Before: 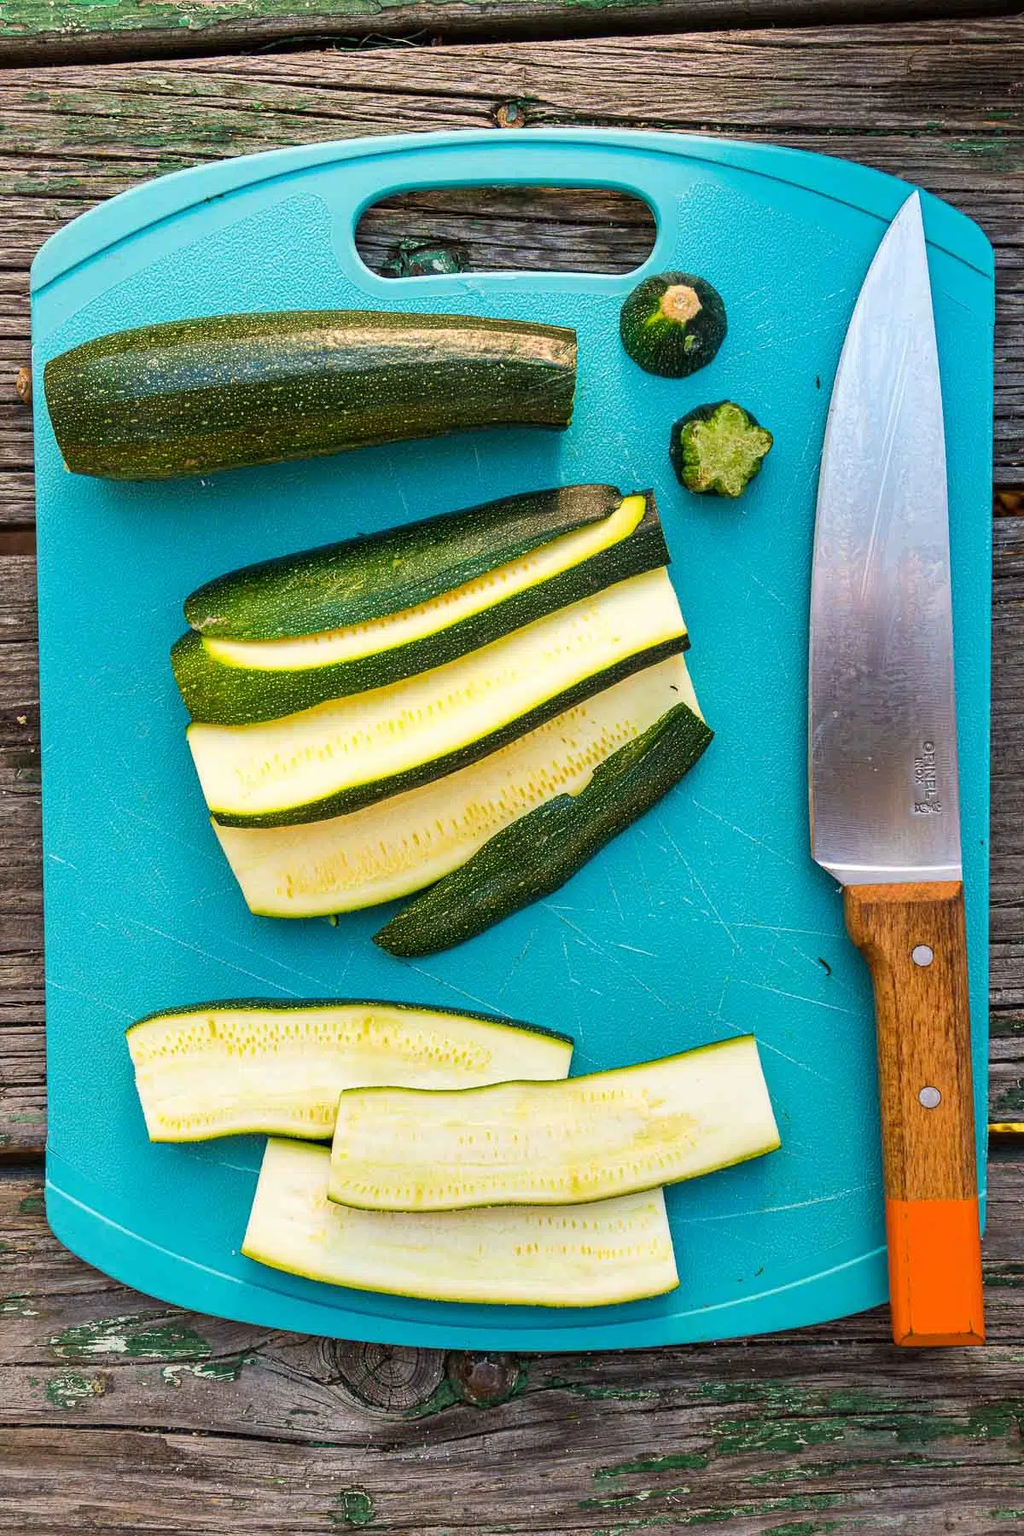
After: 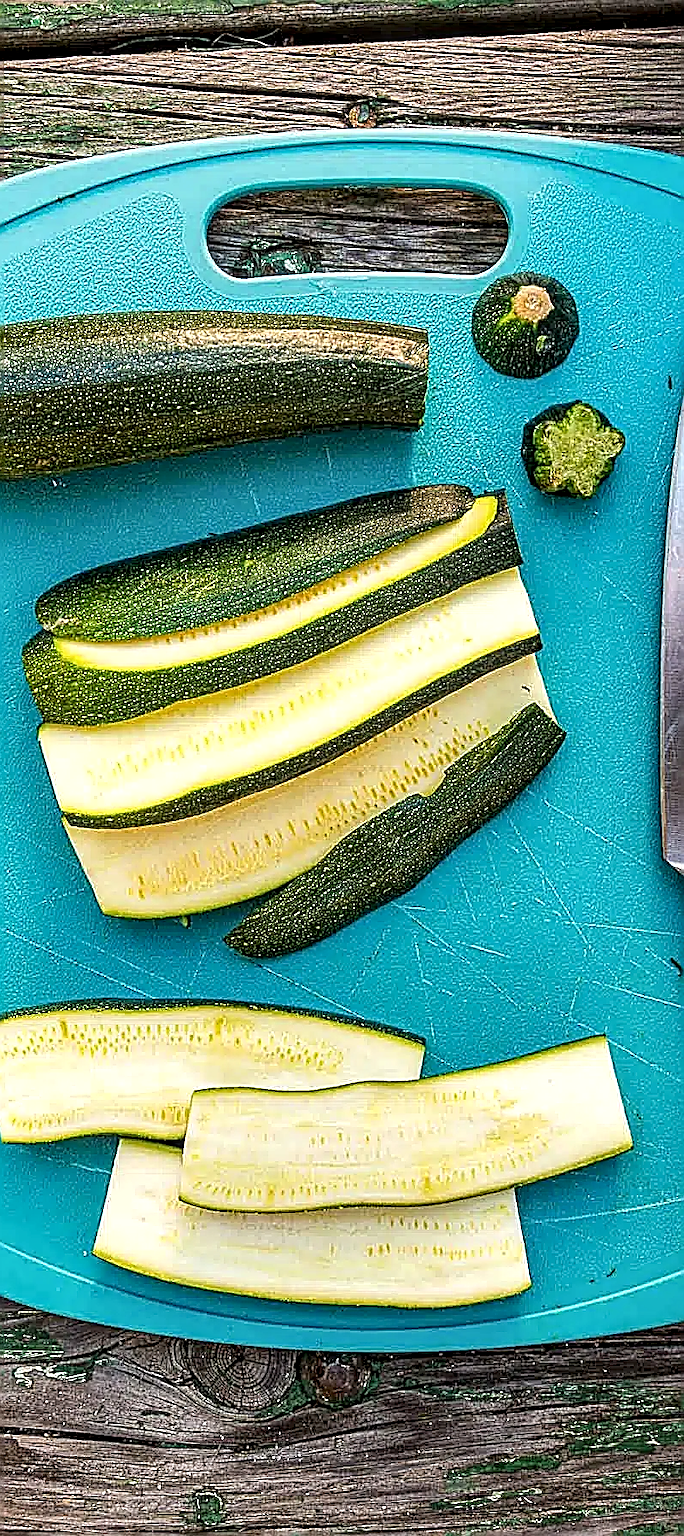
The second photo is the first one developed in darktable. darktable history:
base curve: curves: ch0 [(0, 0) (0.989, 0.992)], preserve colors none
crop and rotate: left 14.502%, right 18.609%
local contrast: detail 150%
sharpen: amount 1.845
